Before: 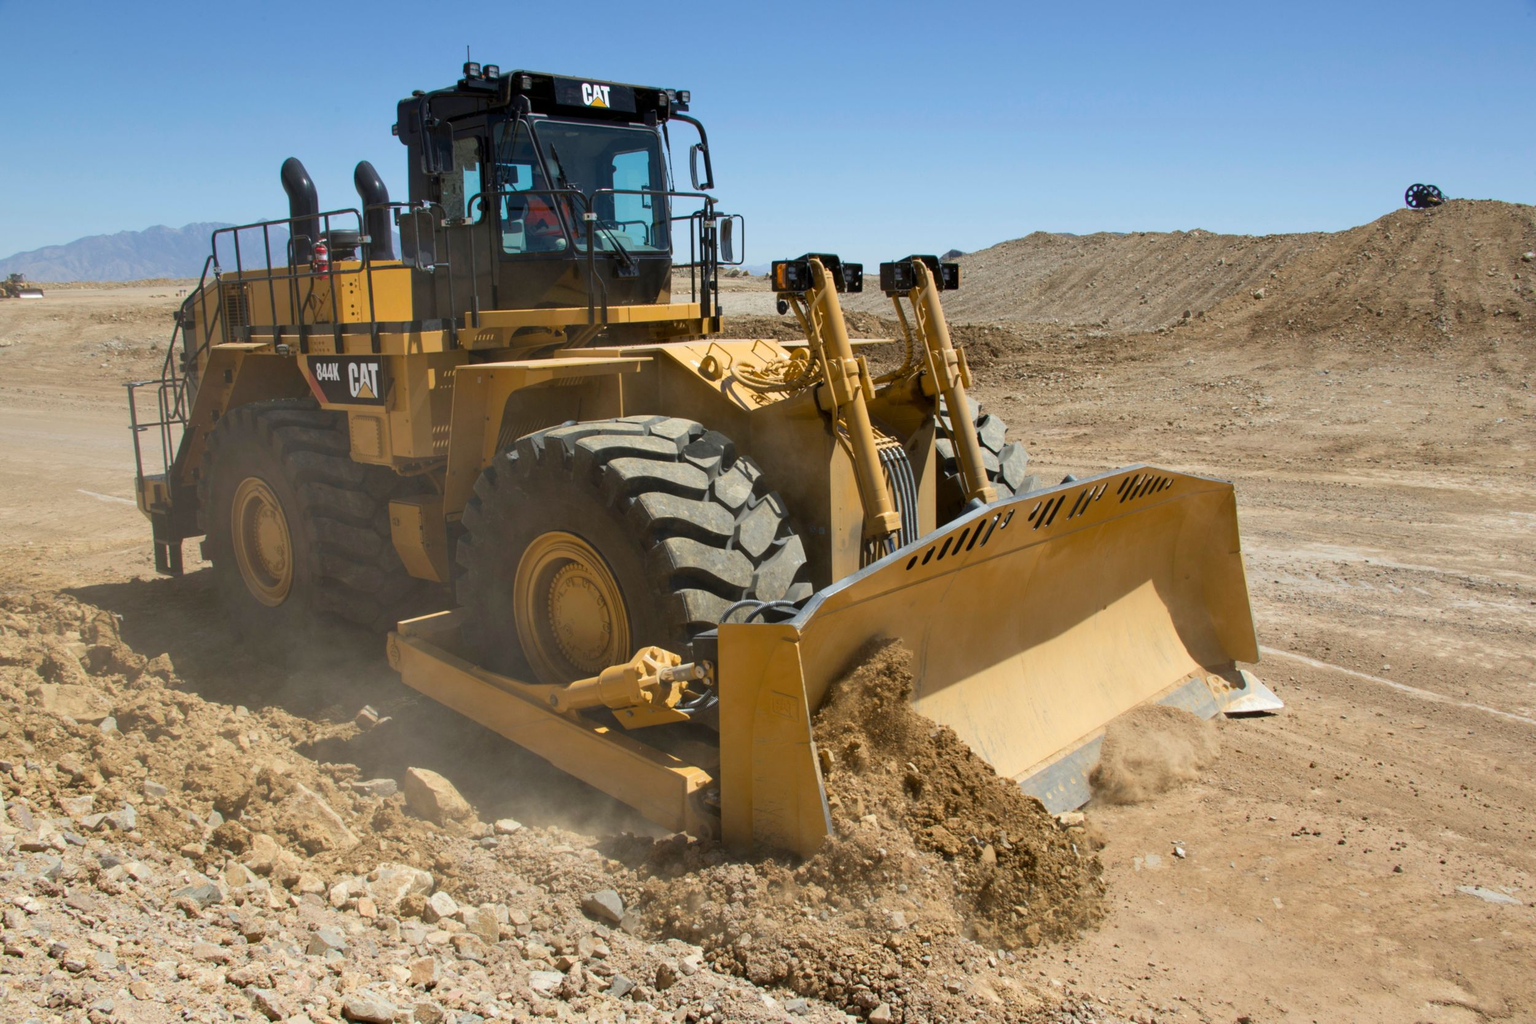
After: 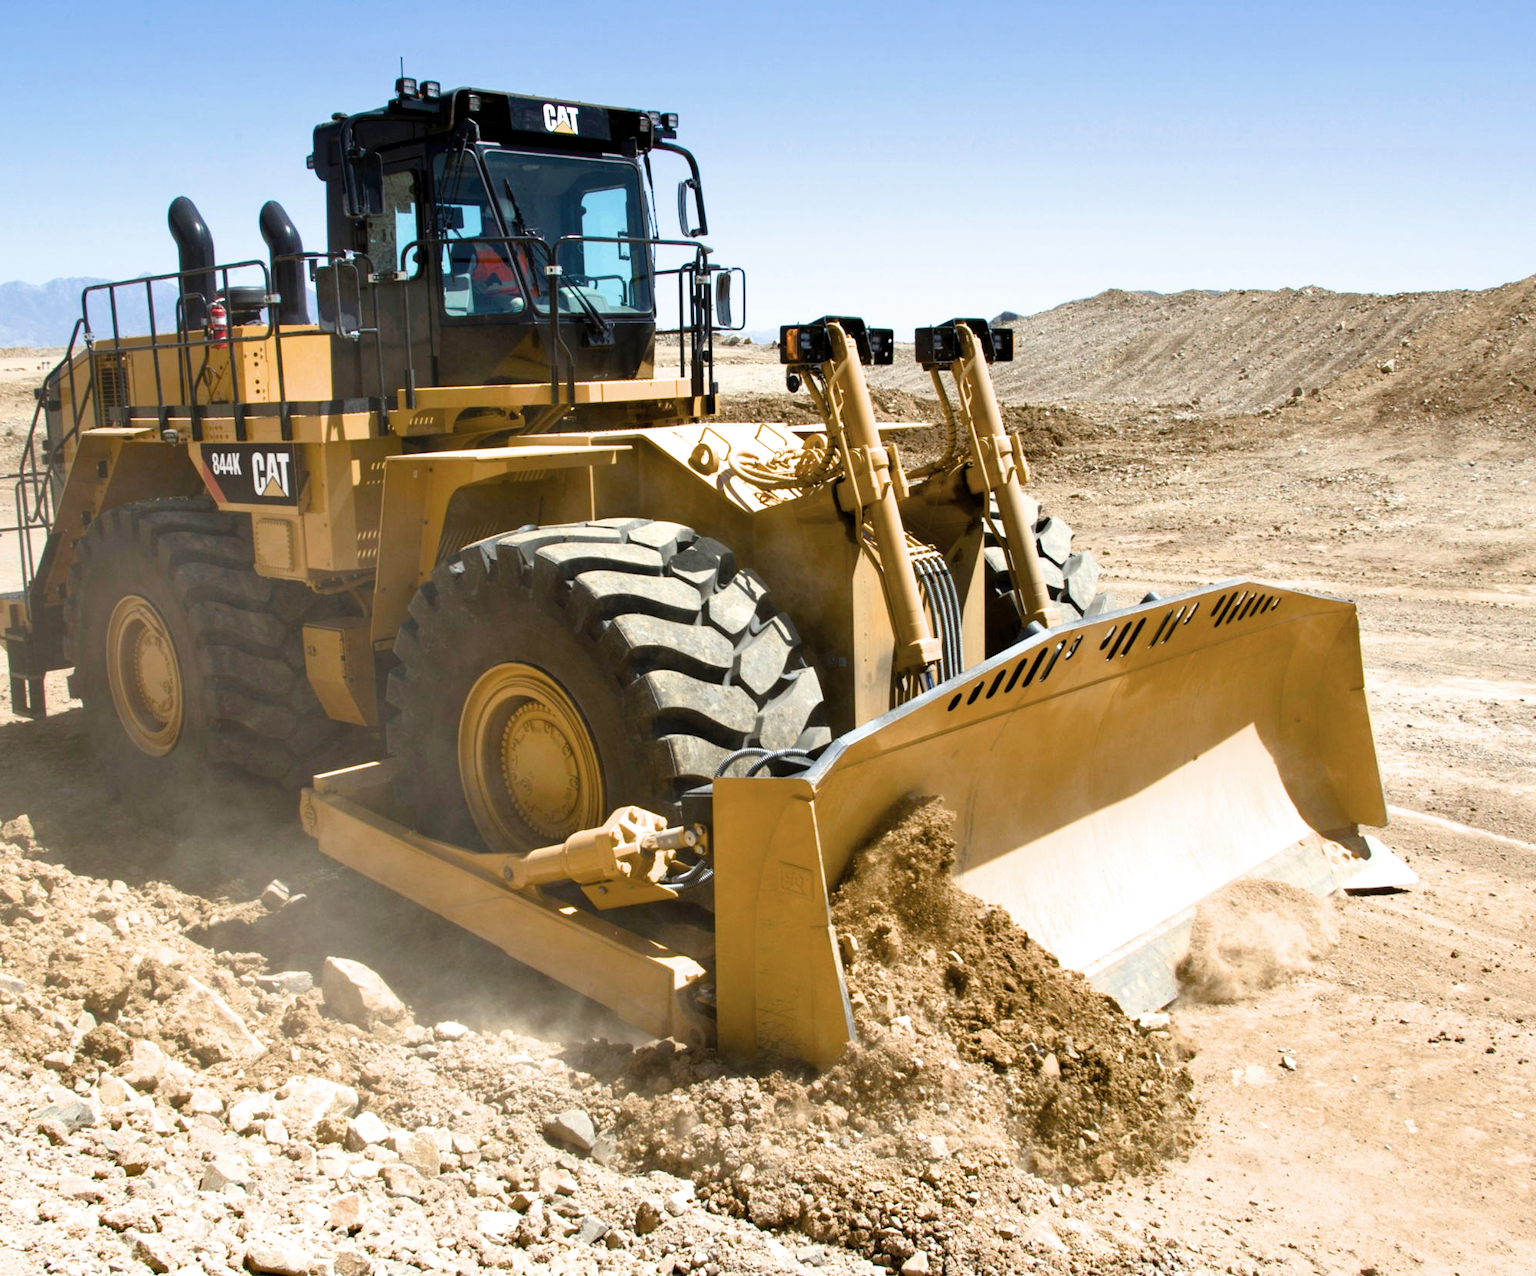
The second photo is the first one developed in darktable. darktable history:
contrast brightness saturation: saturation -0.17
exposure: black level correction 0, exposure 0.6 EV, compensate exposure bias true, compensate highlight preservation false
color balance rgb: perceptual saturation grading › global saturation 20%, perceptual saturation grading › highlights -25%, perceptual saturation grading › shadows 50%
crop and rotate: left 9.597%, right 10.195%
filmic rgb: white relative exposure 2.45 EV, hardness 6.33
